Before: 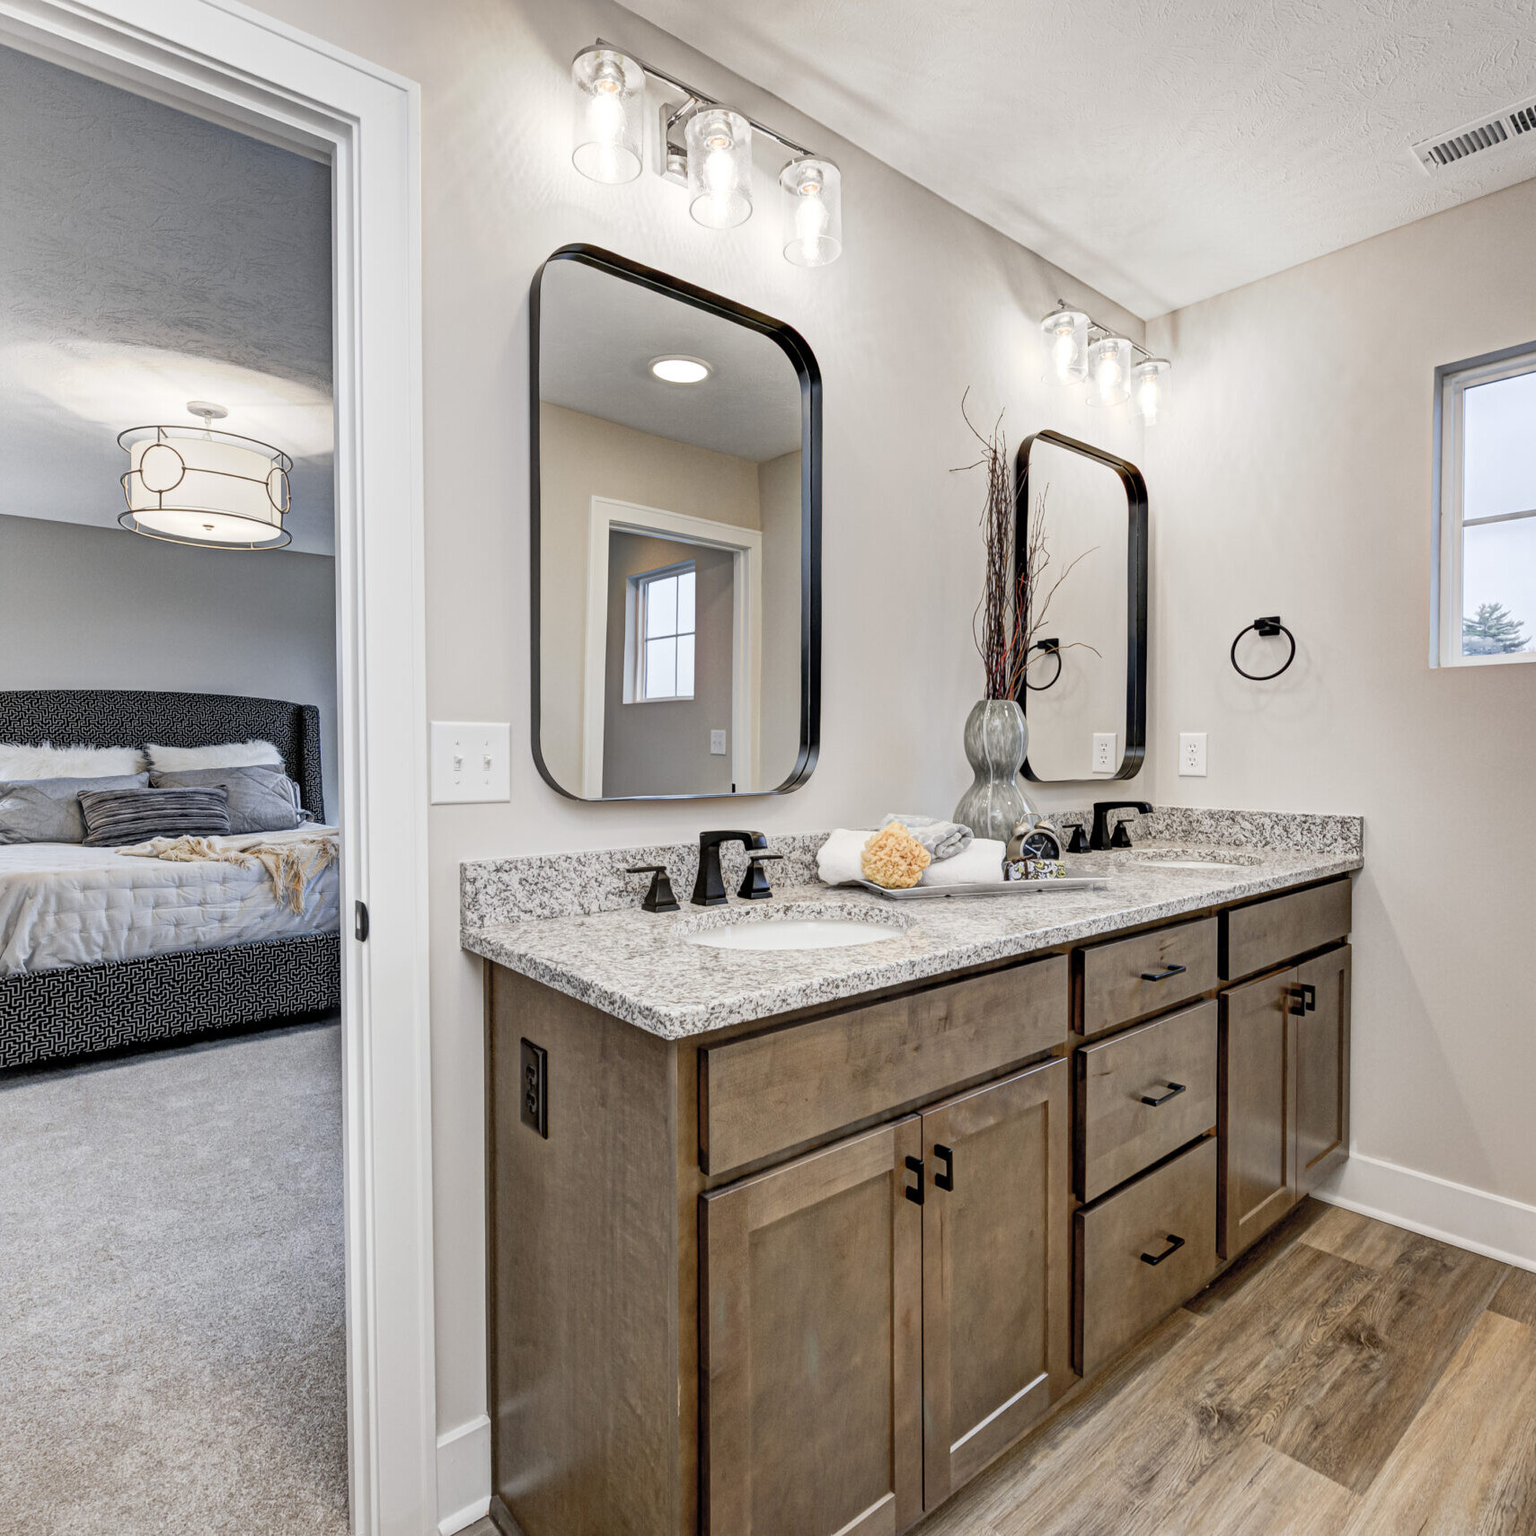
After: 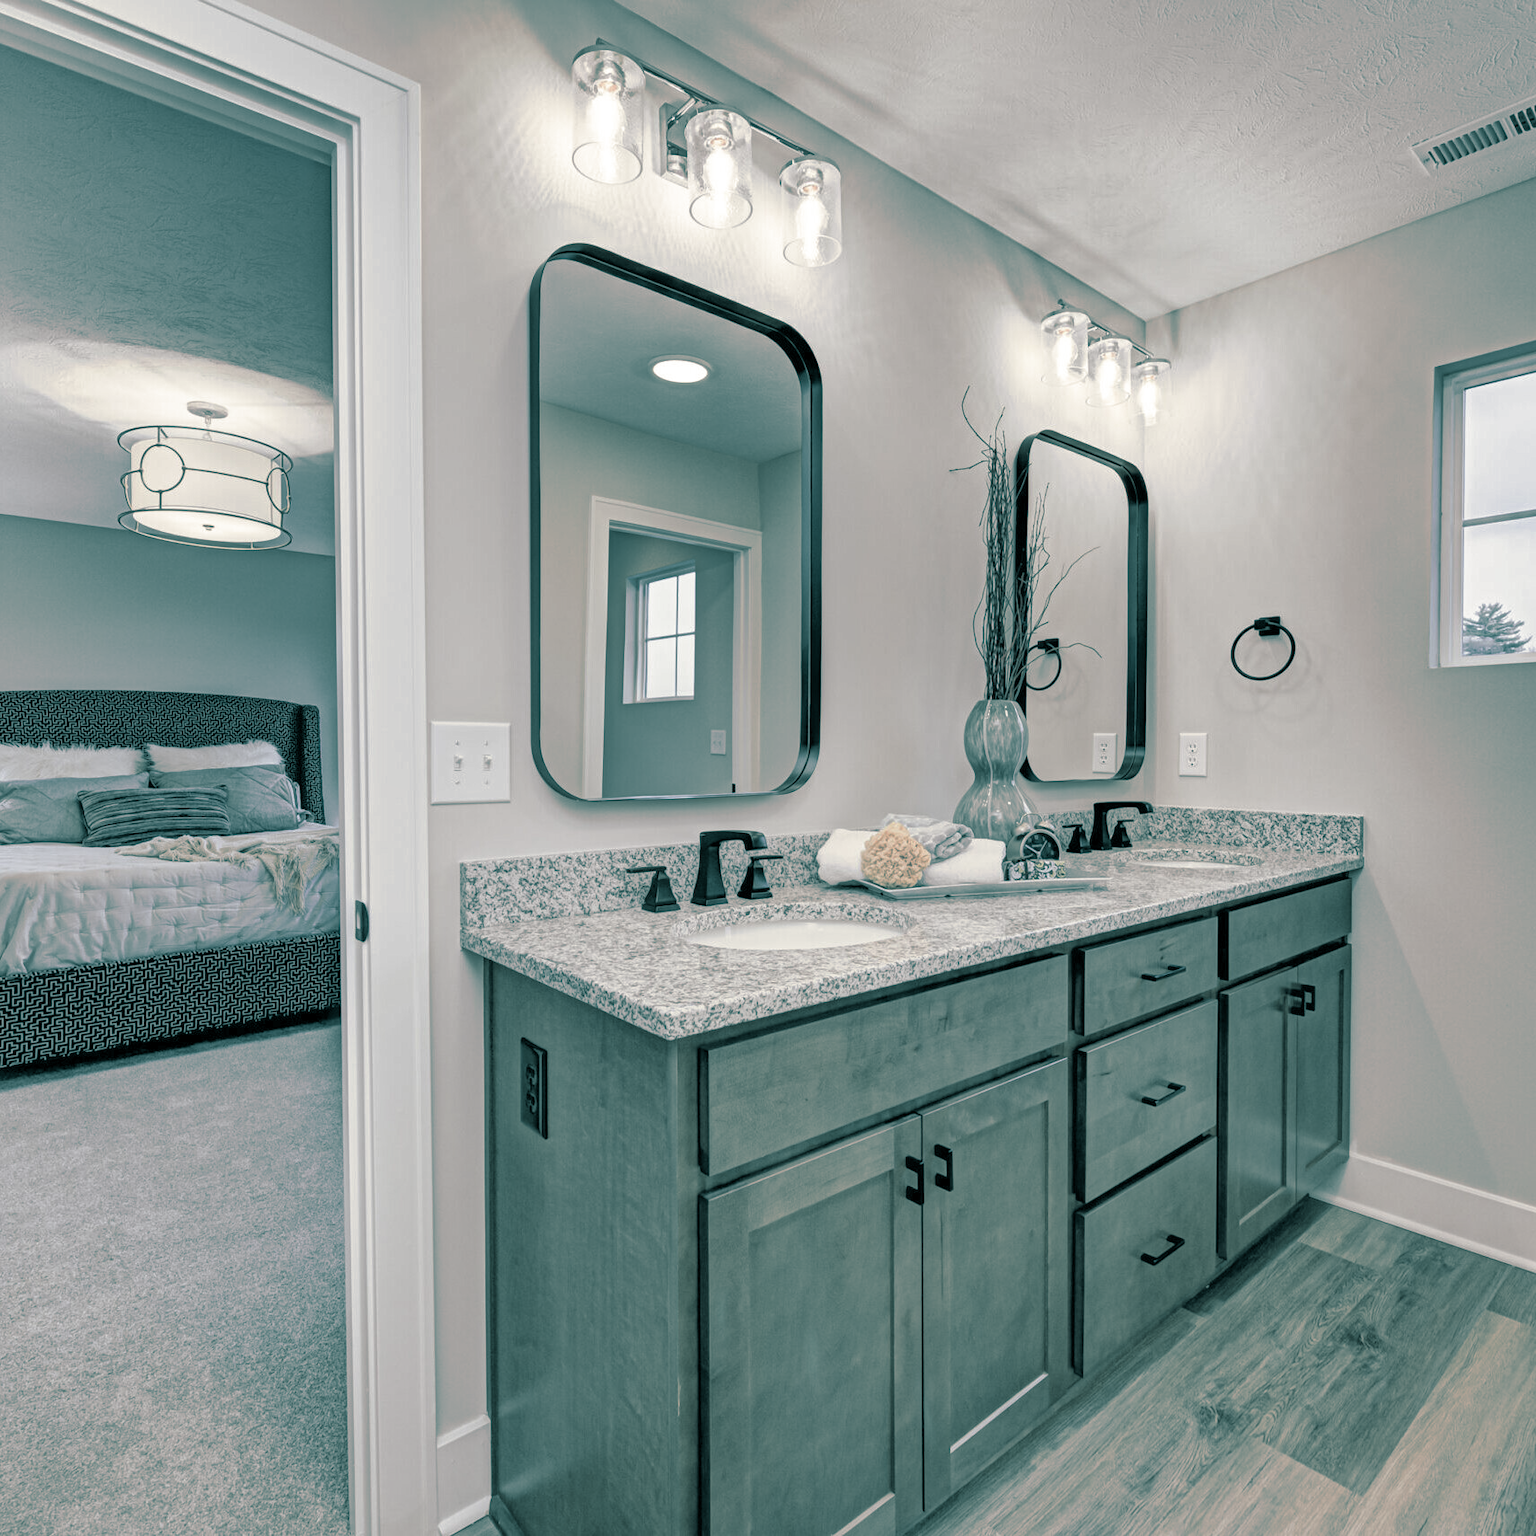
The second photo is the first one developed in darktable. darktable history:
split-toning: shadows › hue 186.43°, highlights › hue 49.29°, compress 30.29%
shadows and highlights: radius 337.17, shadows 29.01, soften with gaussian
contrast brightness saturation: brightness 0.18, saturation -0.5
base curve: curves: ch0 [(0, 0) (0.595, 0.418) (1, 1)], preserve colors none
